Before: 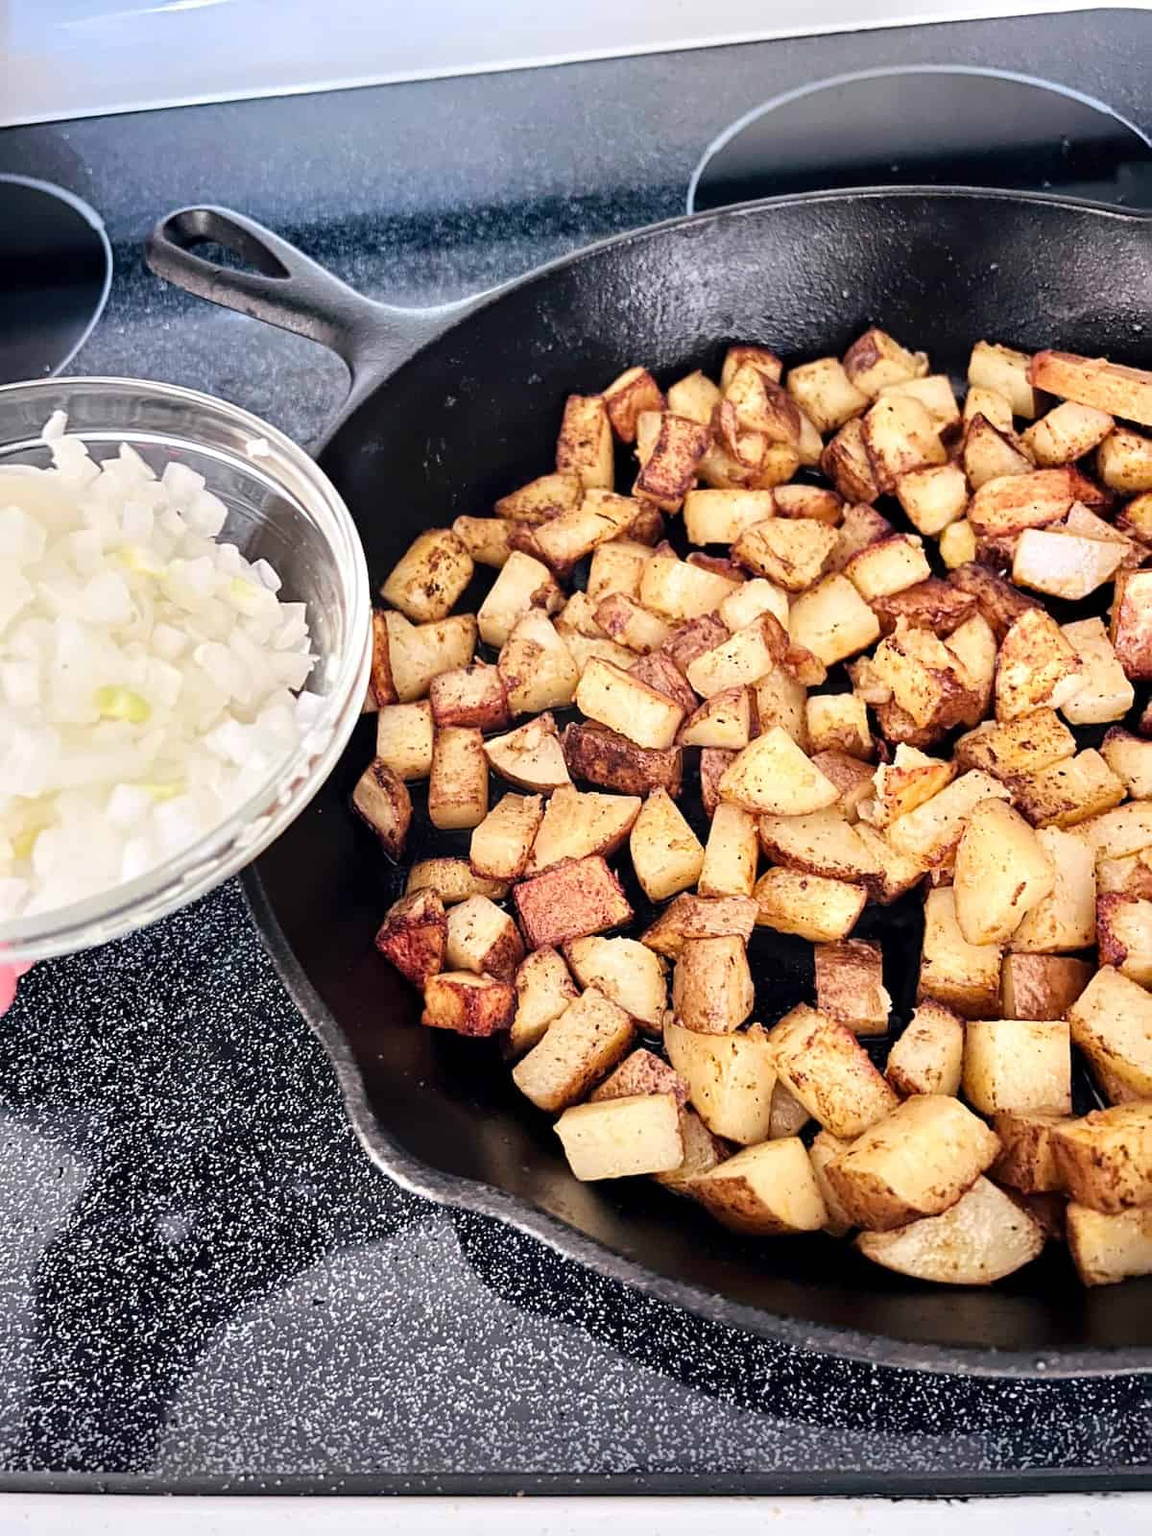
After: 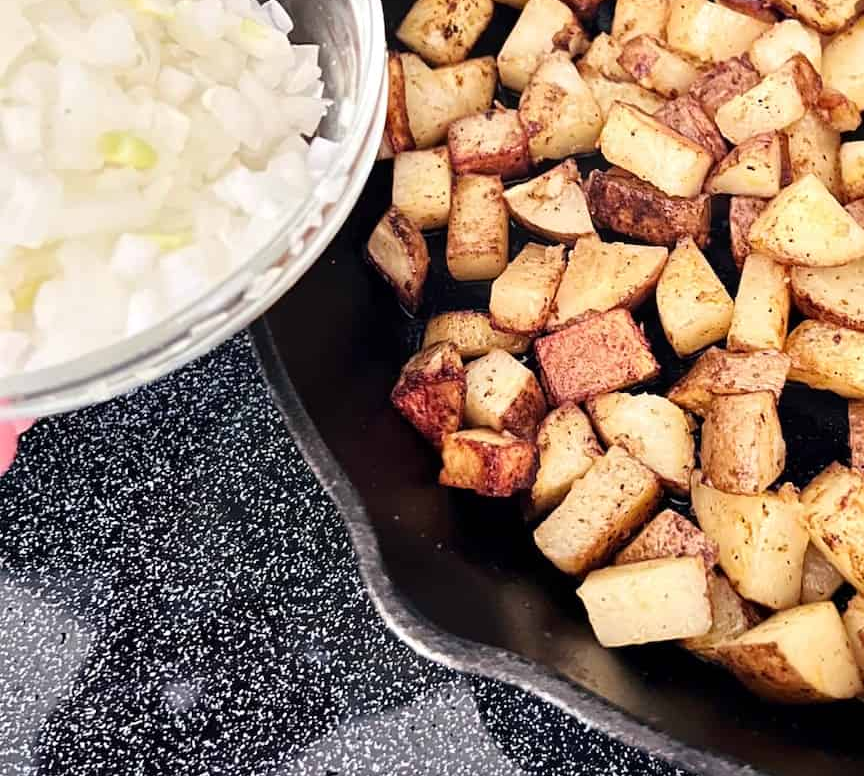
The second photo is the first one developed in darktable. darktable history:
rotate and perspective: crop left 0, crop top 0
crop: top 36.498%, right 27.964%, bottom 14.995%
